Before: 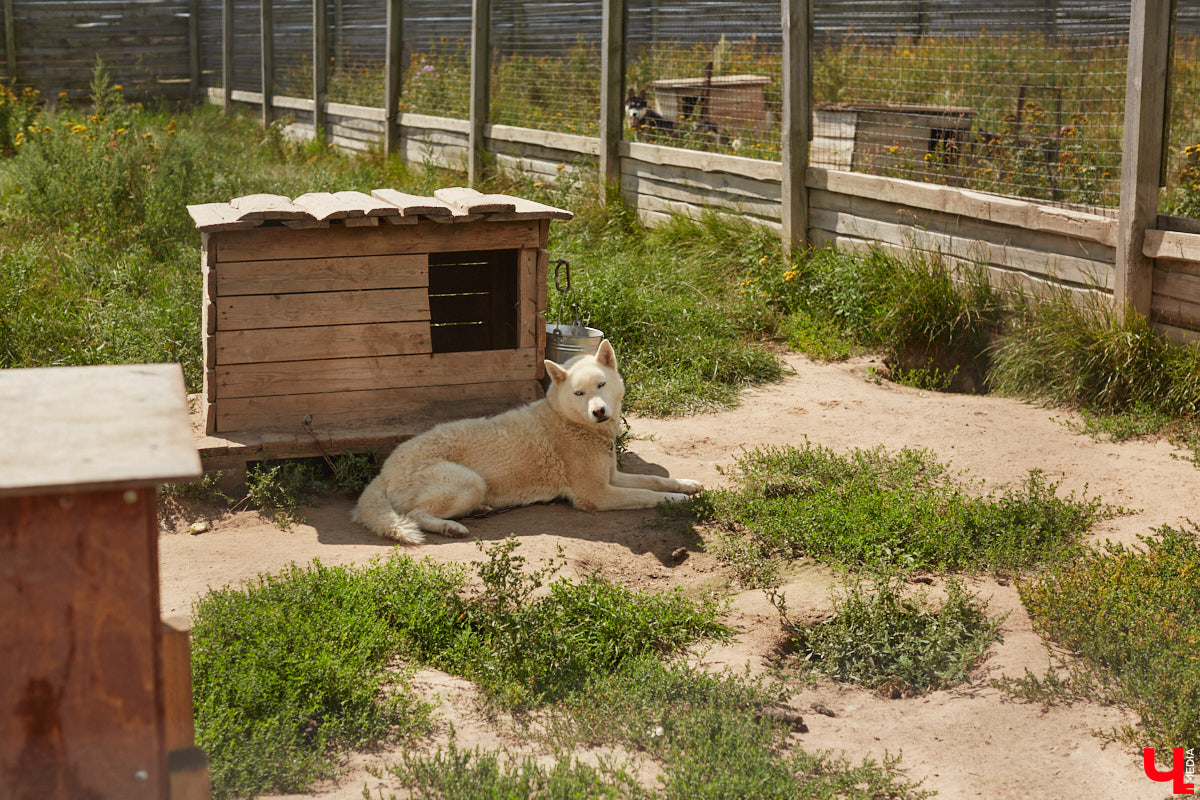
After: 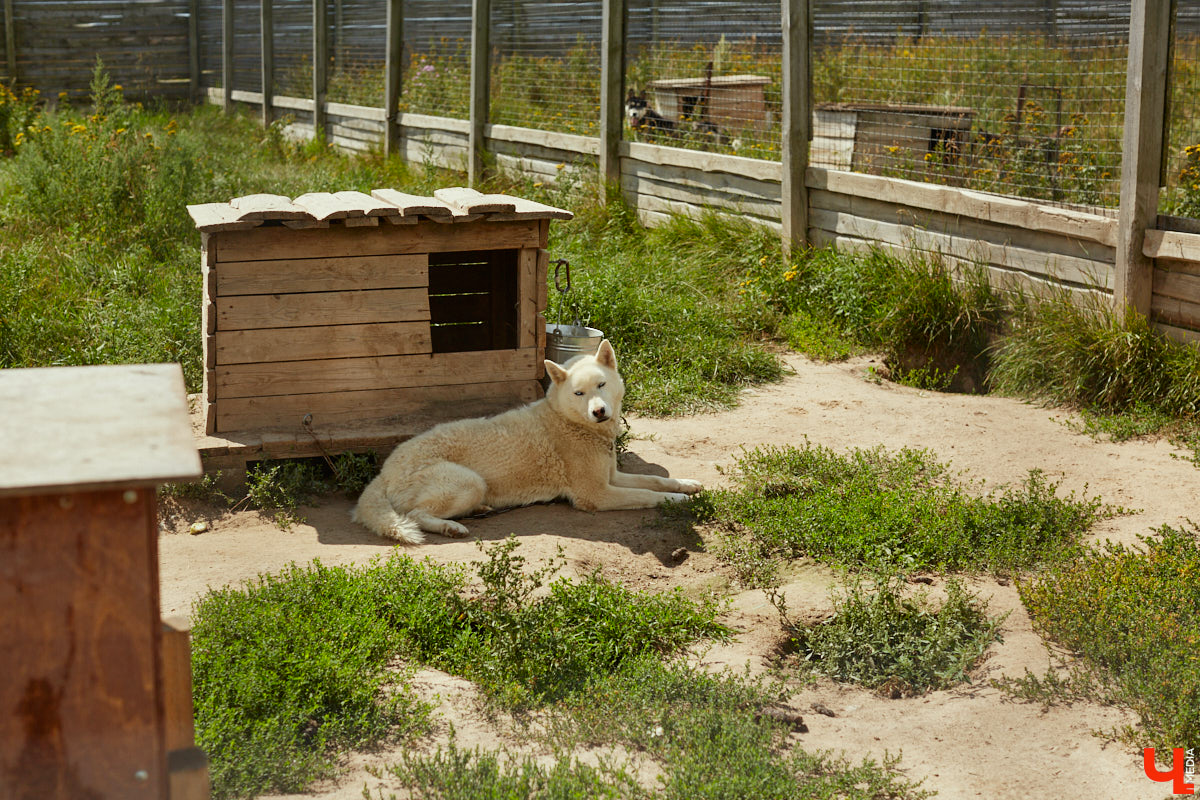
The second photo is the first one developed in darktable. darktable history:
color calibration: illuminant Planckian (black body), x 0.352, y 0.351, temperature 4786.1 K
